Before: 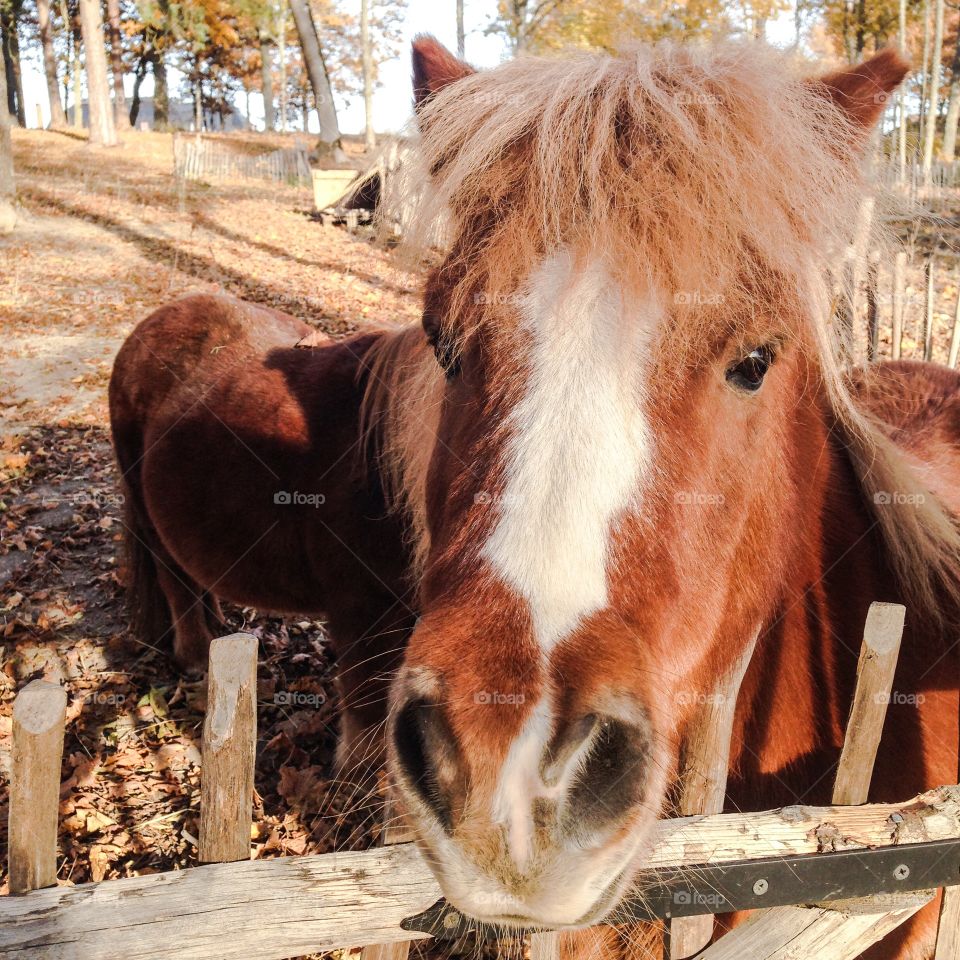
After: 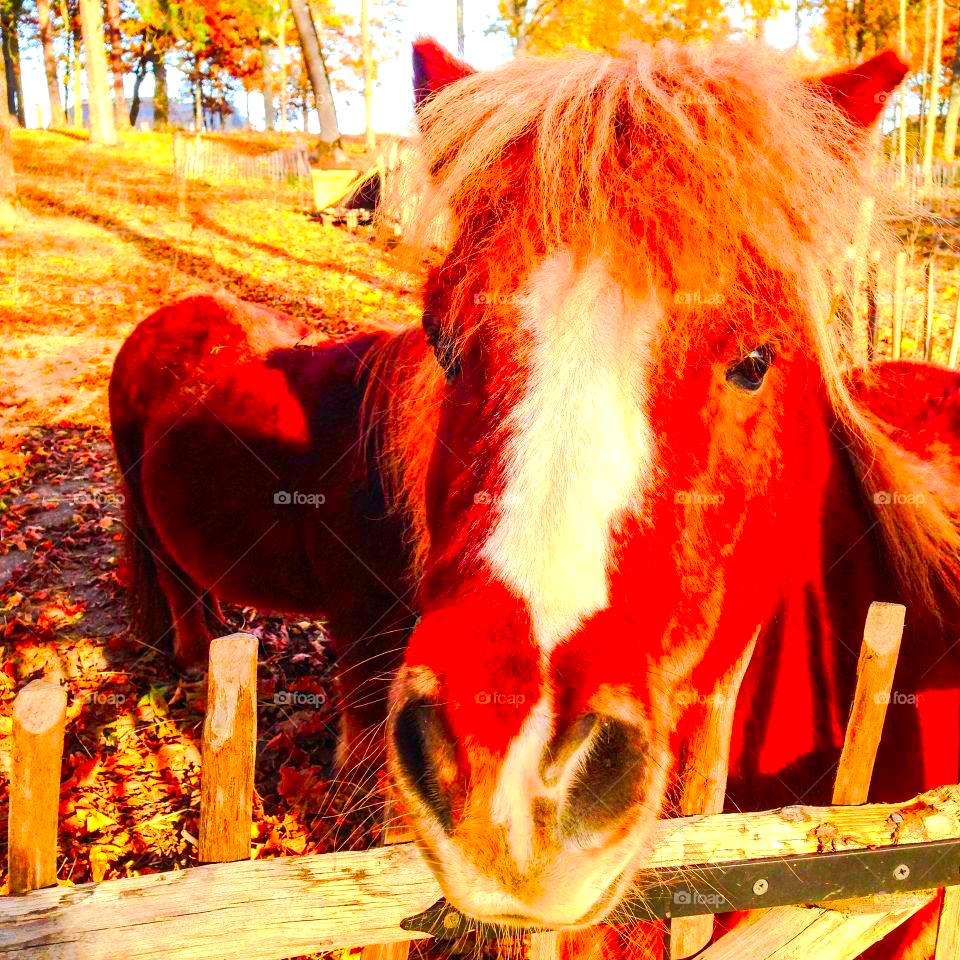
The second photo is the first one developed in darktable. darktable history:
color correction: highlights b* 0.038, saturation 2.97
exposure: black level correction 0.001, exposure 0.499 EV, compensate highlight preservation false
color calibration: illuminant same as pipeline (D50), adaptation none (bypass), x 0.333, y 0.334, temperature 5008.73 K
